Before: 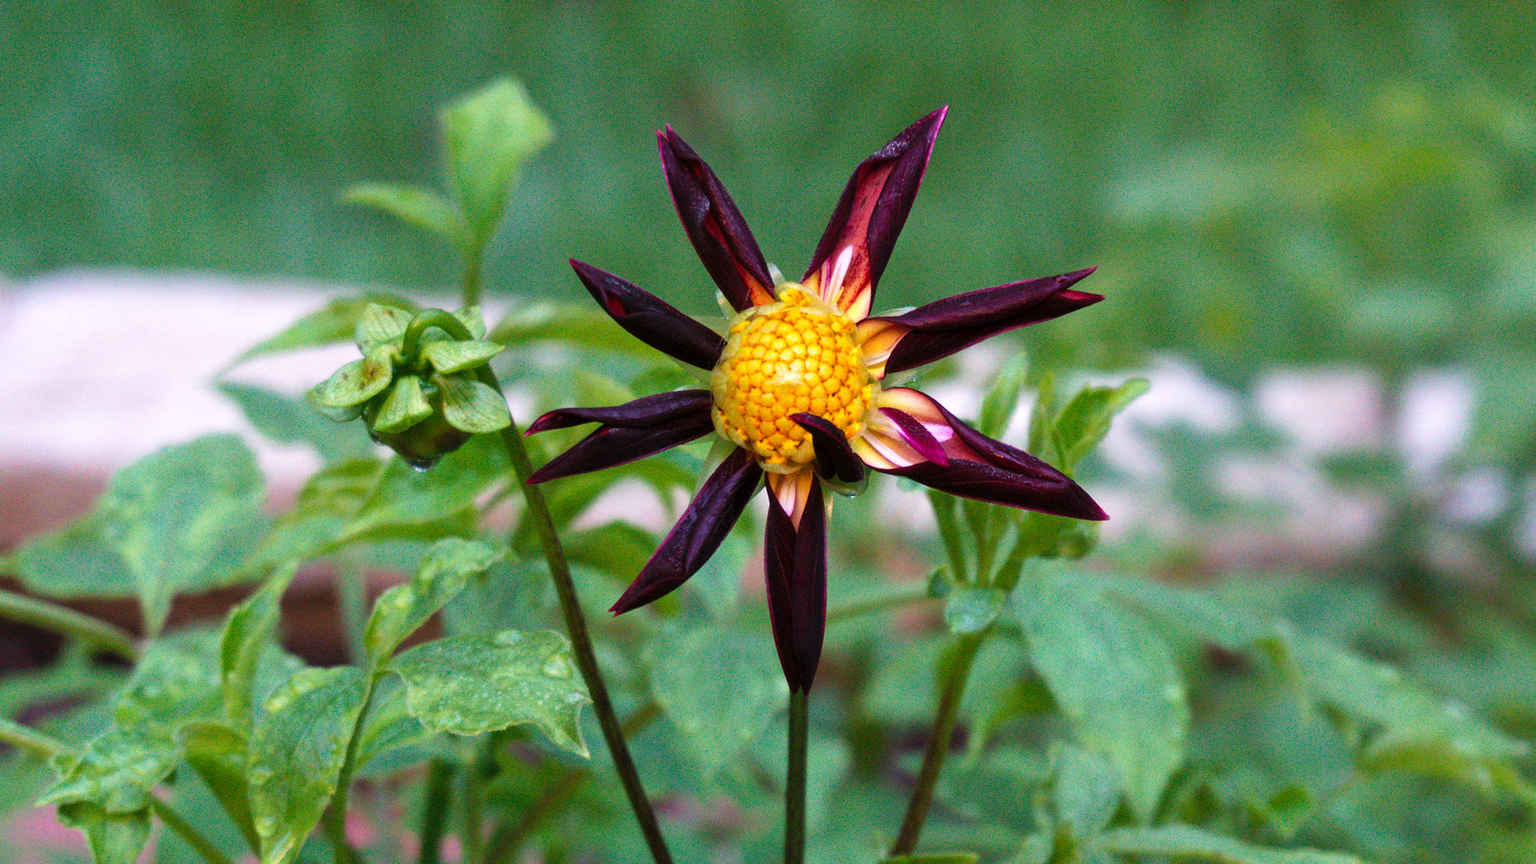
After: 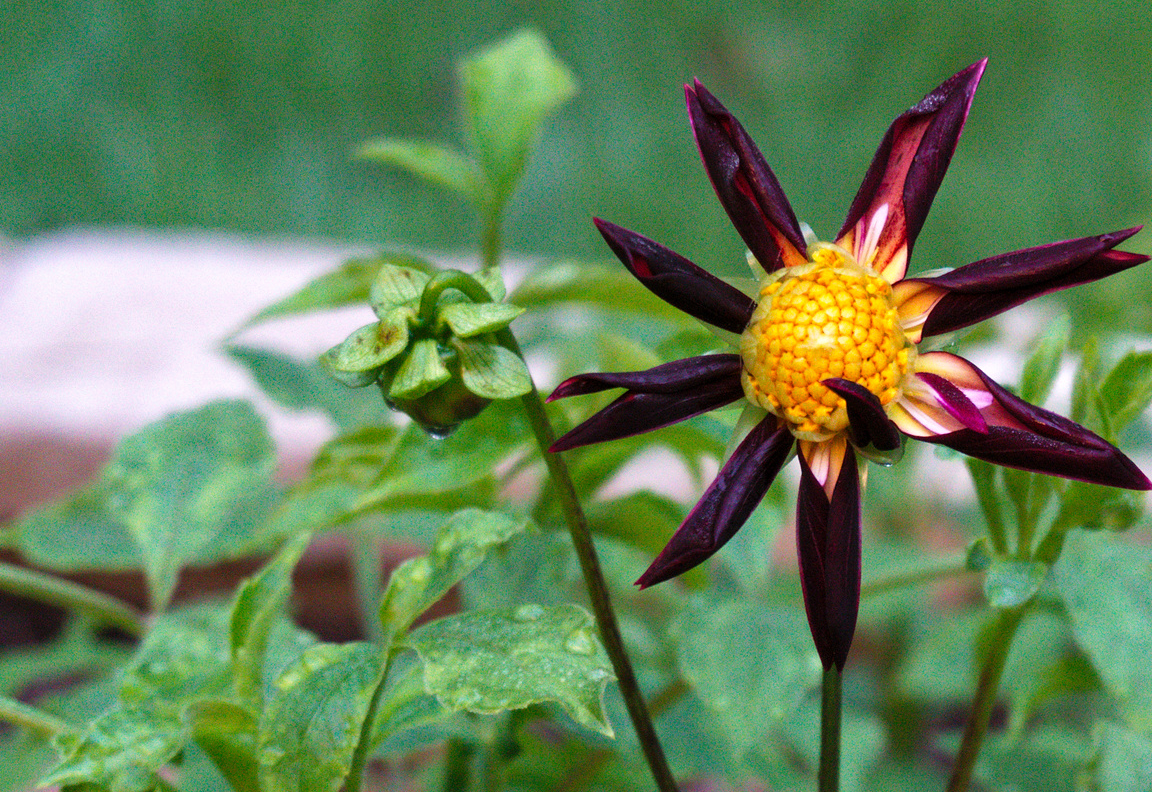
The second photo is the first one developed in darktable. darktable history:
crop: top 5.803%, right 27.864%, bottom 5.804%
shadows and highlights: soften with gaussian
